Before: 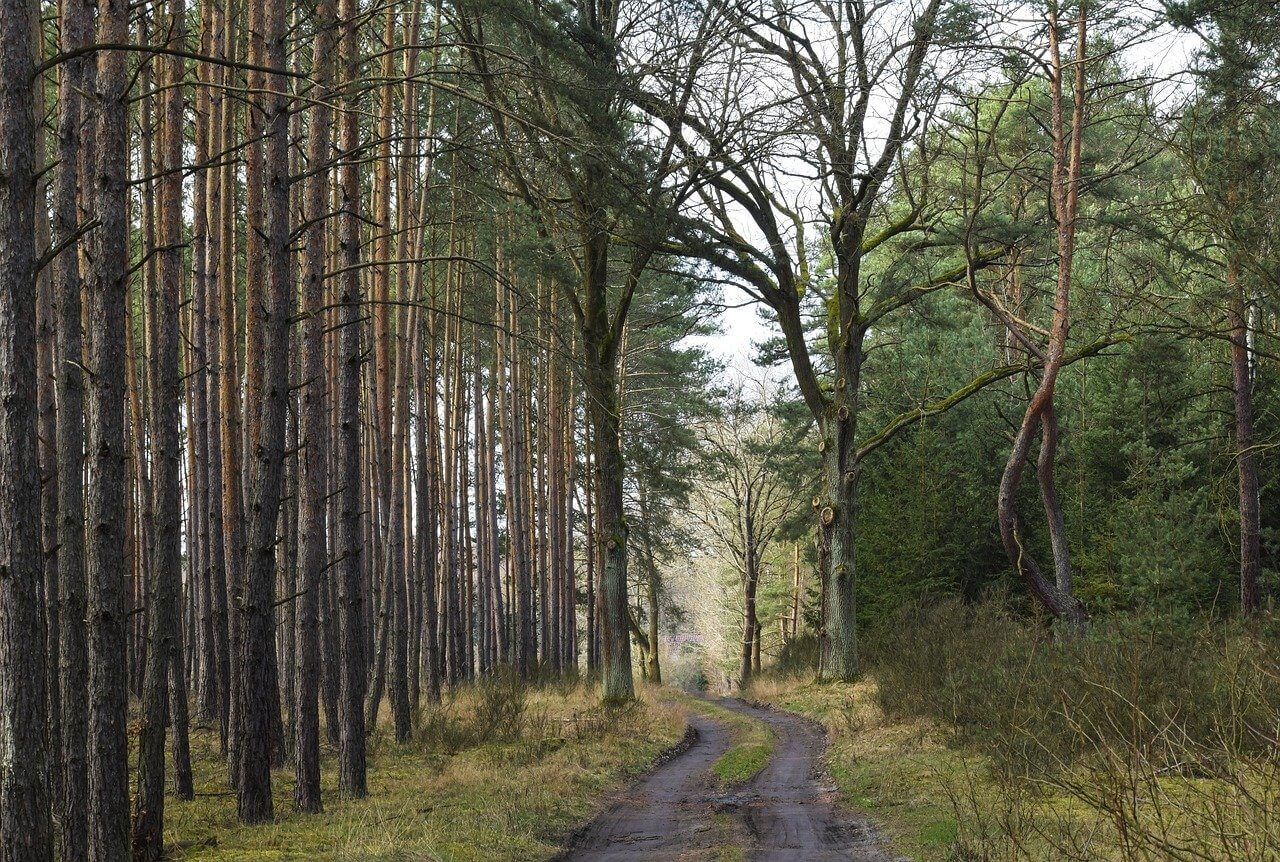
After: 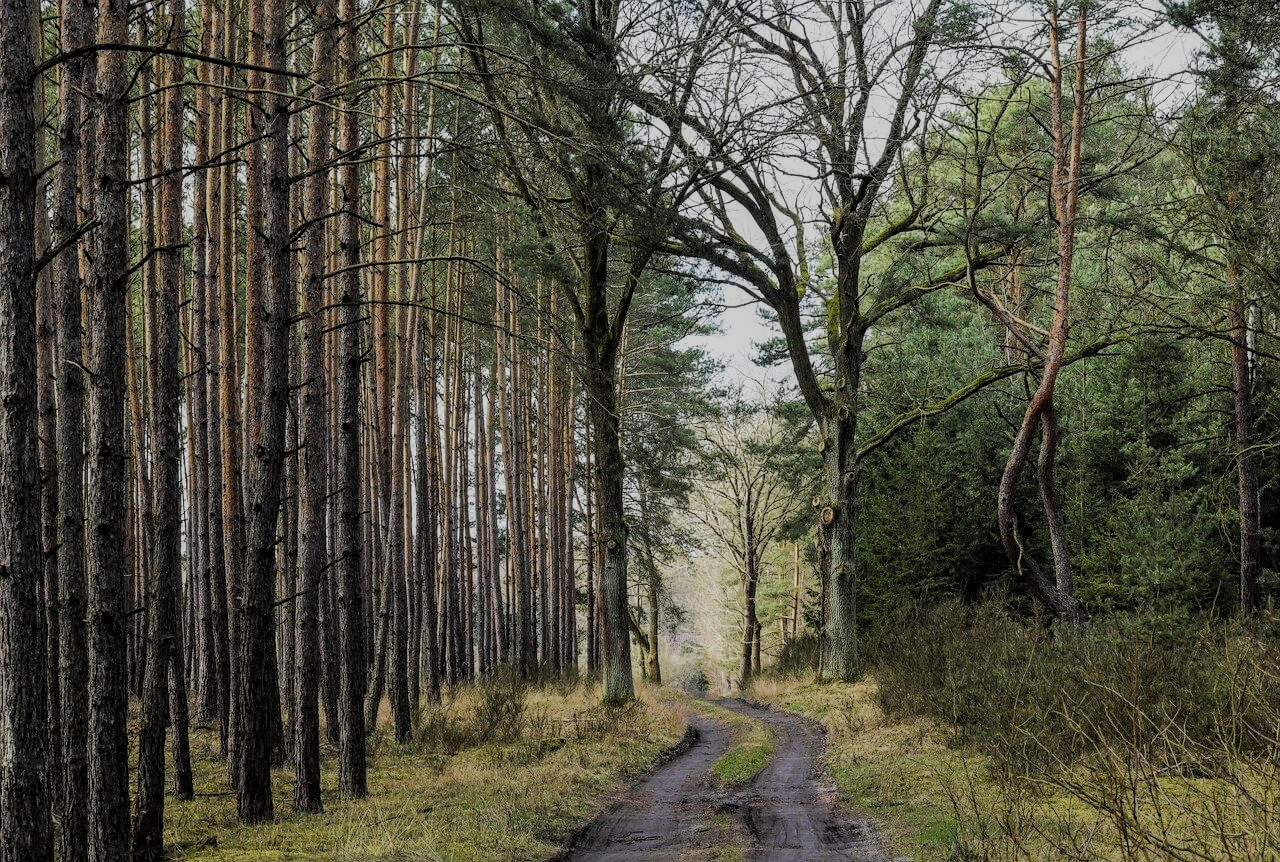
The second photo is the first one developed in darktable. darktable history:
local contrast: on, module defaults
filmic rgb: black relative exposure -6.98 EV, white relative exposure 5.63 EV, hardness 2.86
